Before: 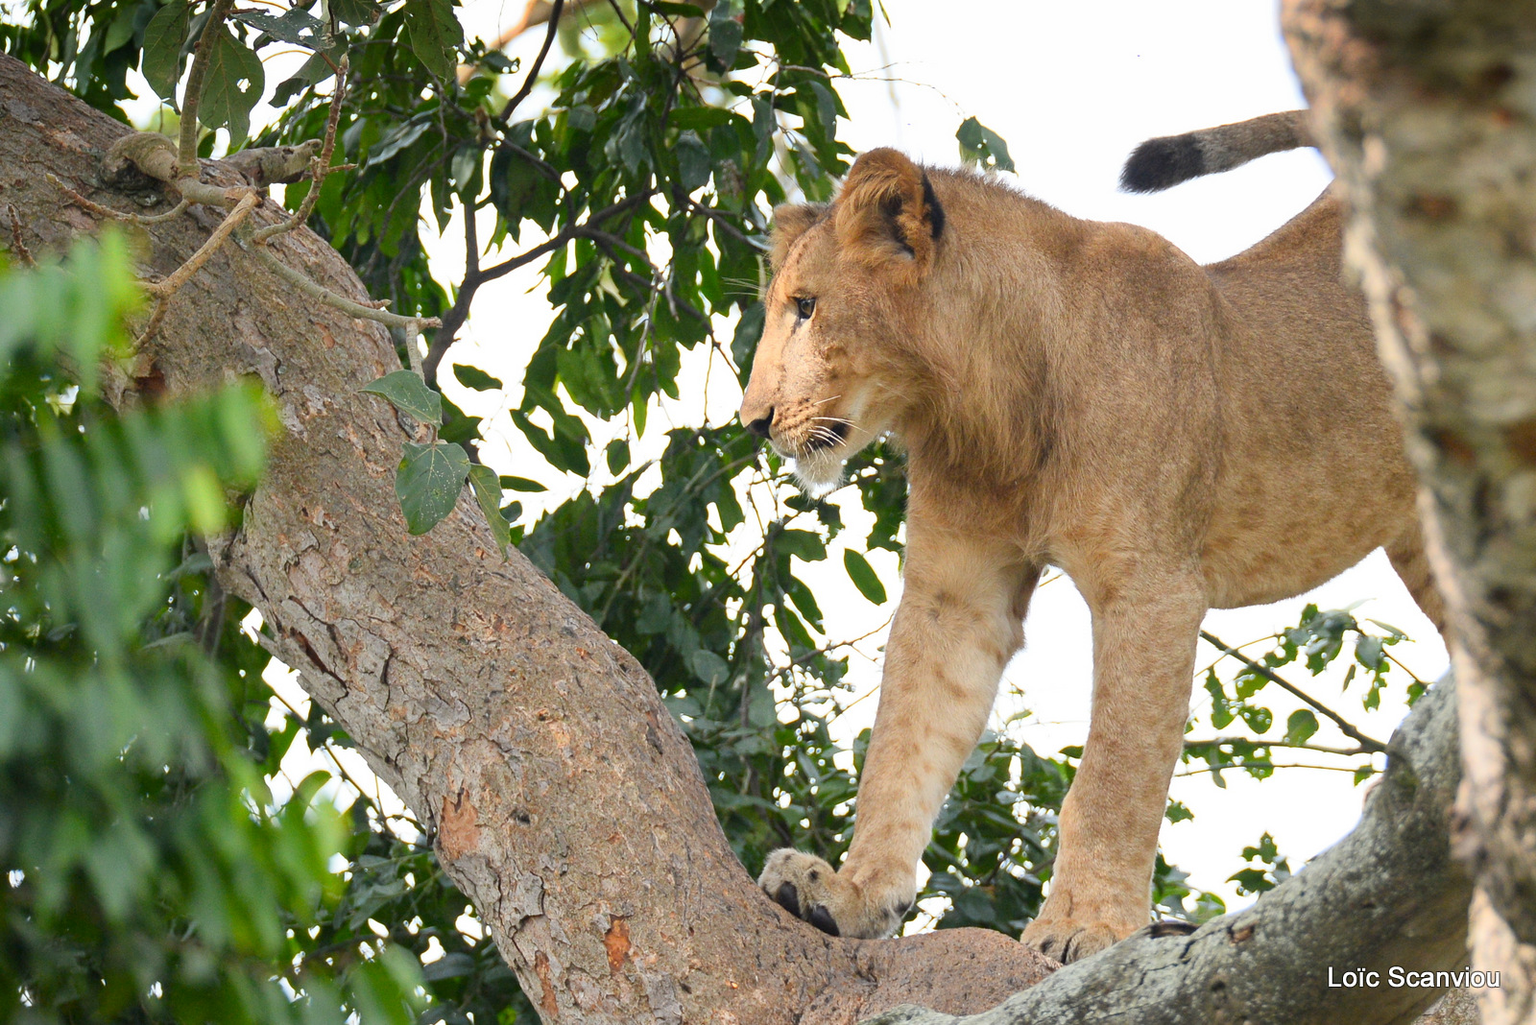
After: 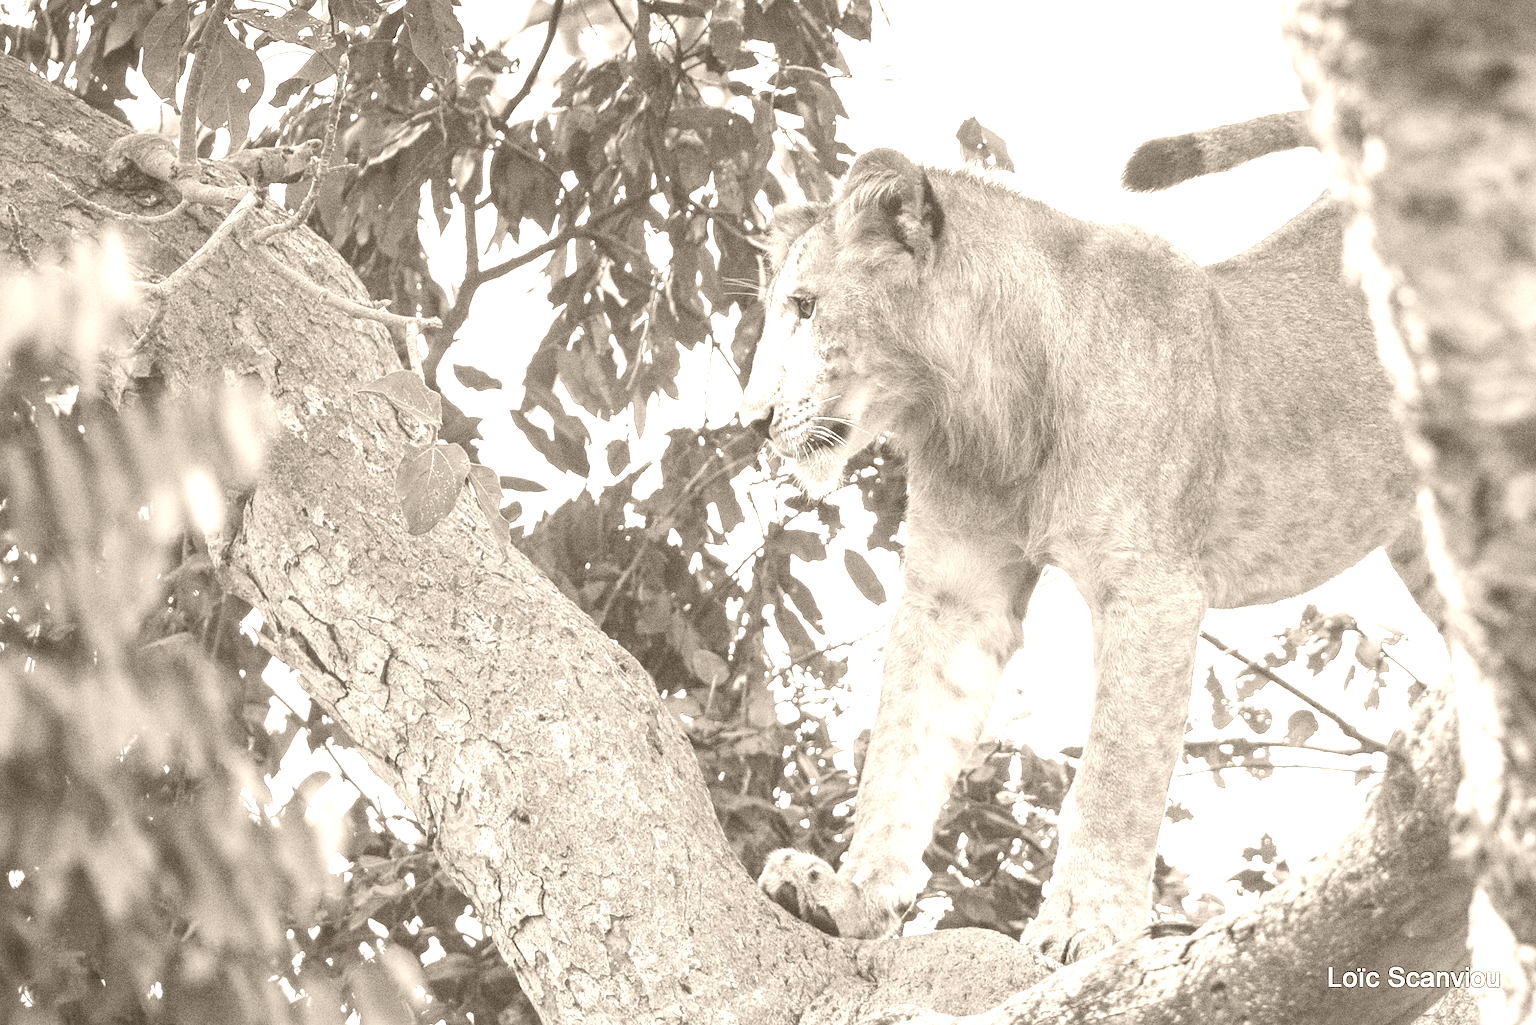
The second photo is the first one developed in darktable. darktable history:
tone equalizer: on, module defaults
colorize: hue 34.49°, saturation 35.33%, source mix 100%, version 1
local contrast: on, module defaults
grain: coarseness 0.09 ISO, strength 40%
contrast brightness saturation: saturation -0.05
